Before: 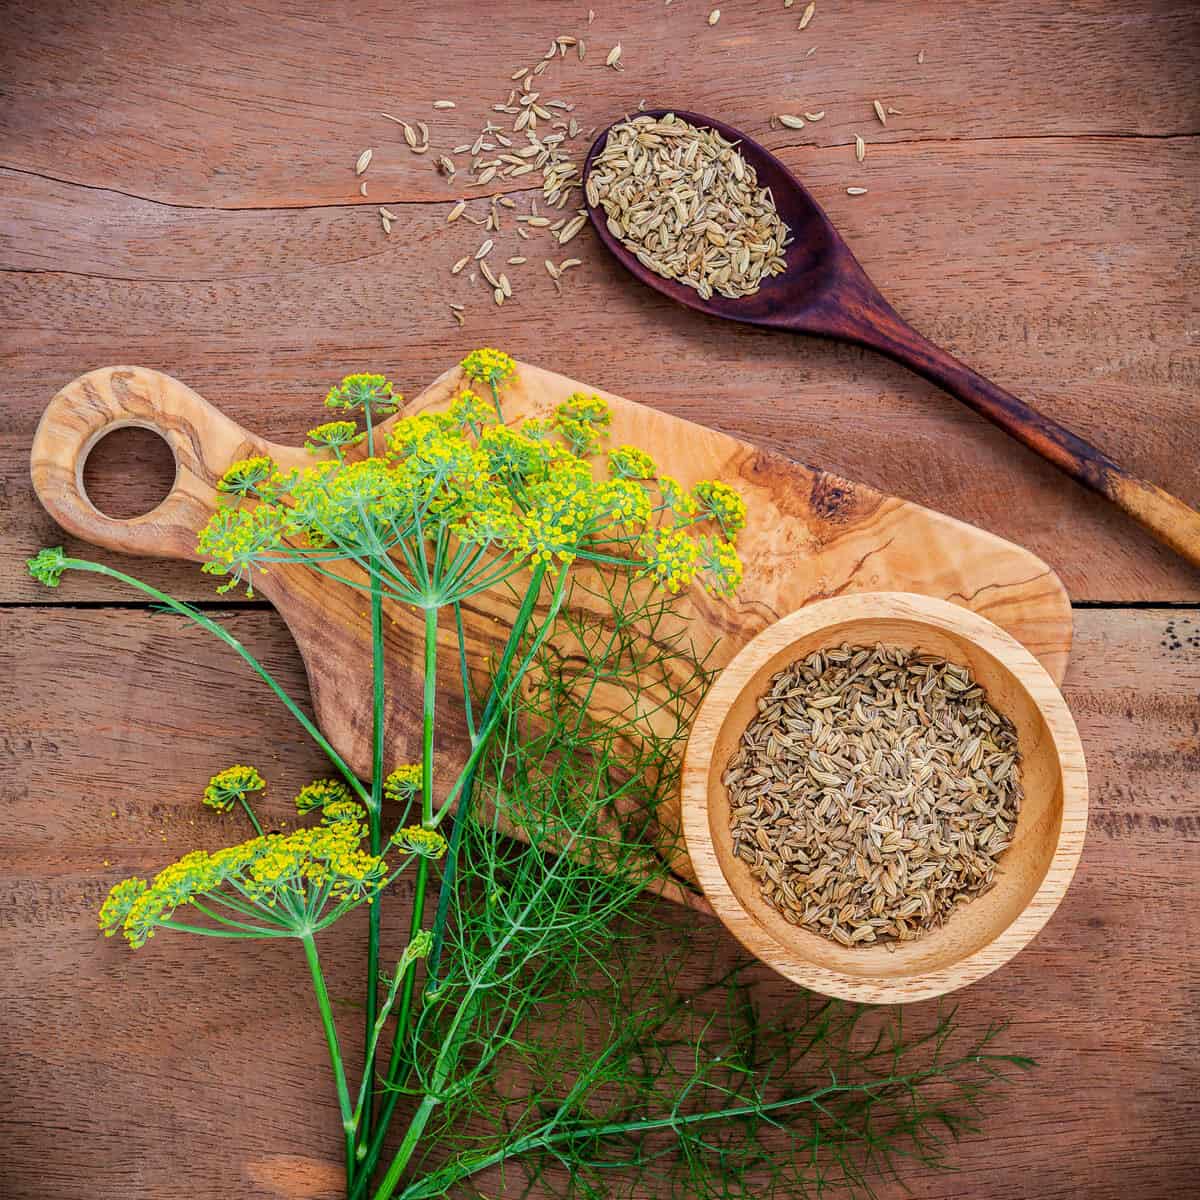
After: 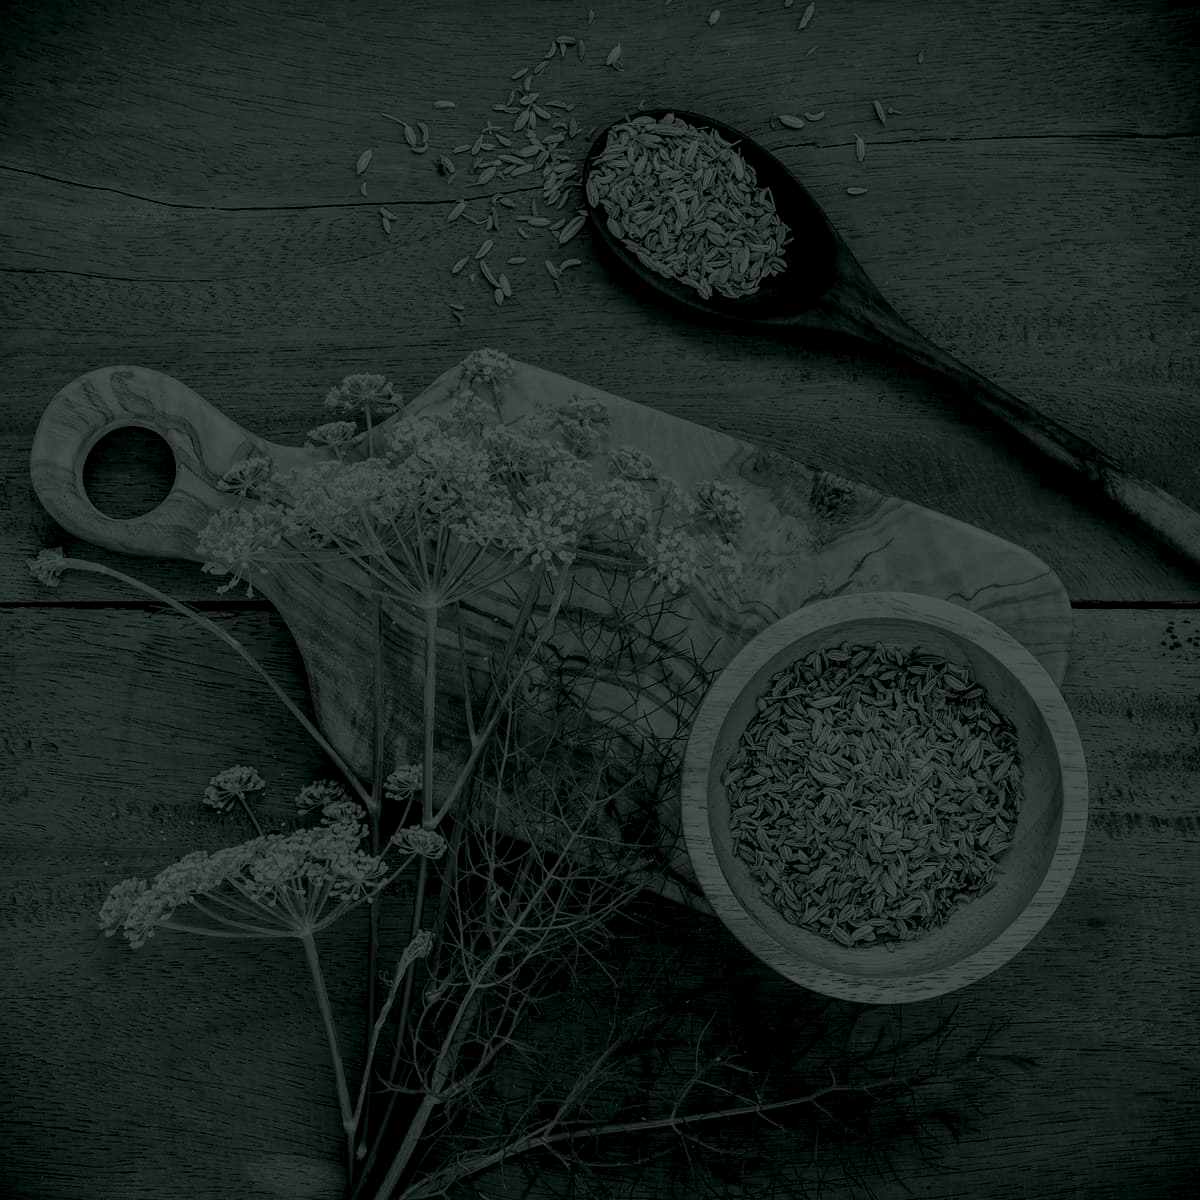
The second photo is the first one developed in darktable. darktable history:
colorize: hue 90°, saturation 19%, lightness 1.59%, version 1
exposure: black level correction 0.001, exposure 0.014 EV, compensate highlight preservation false
